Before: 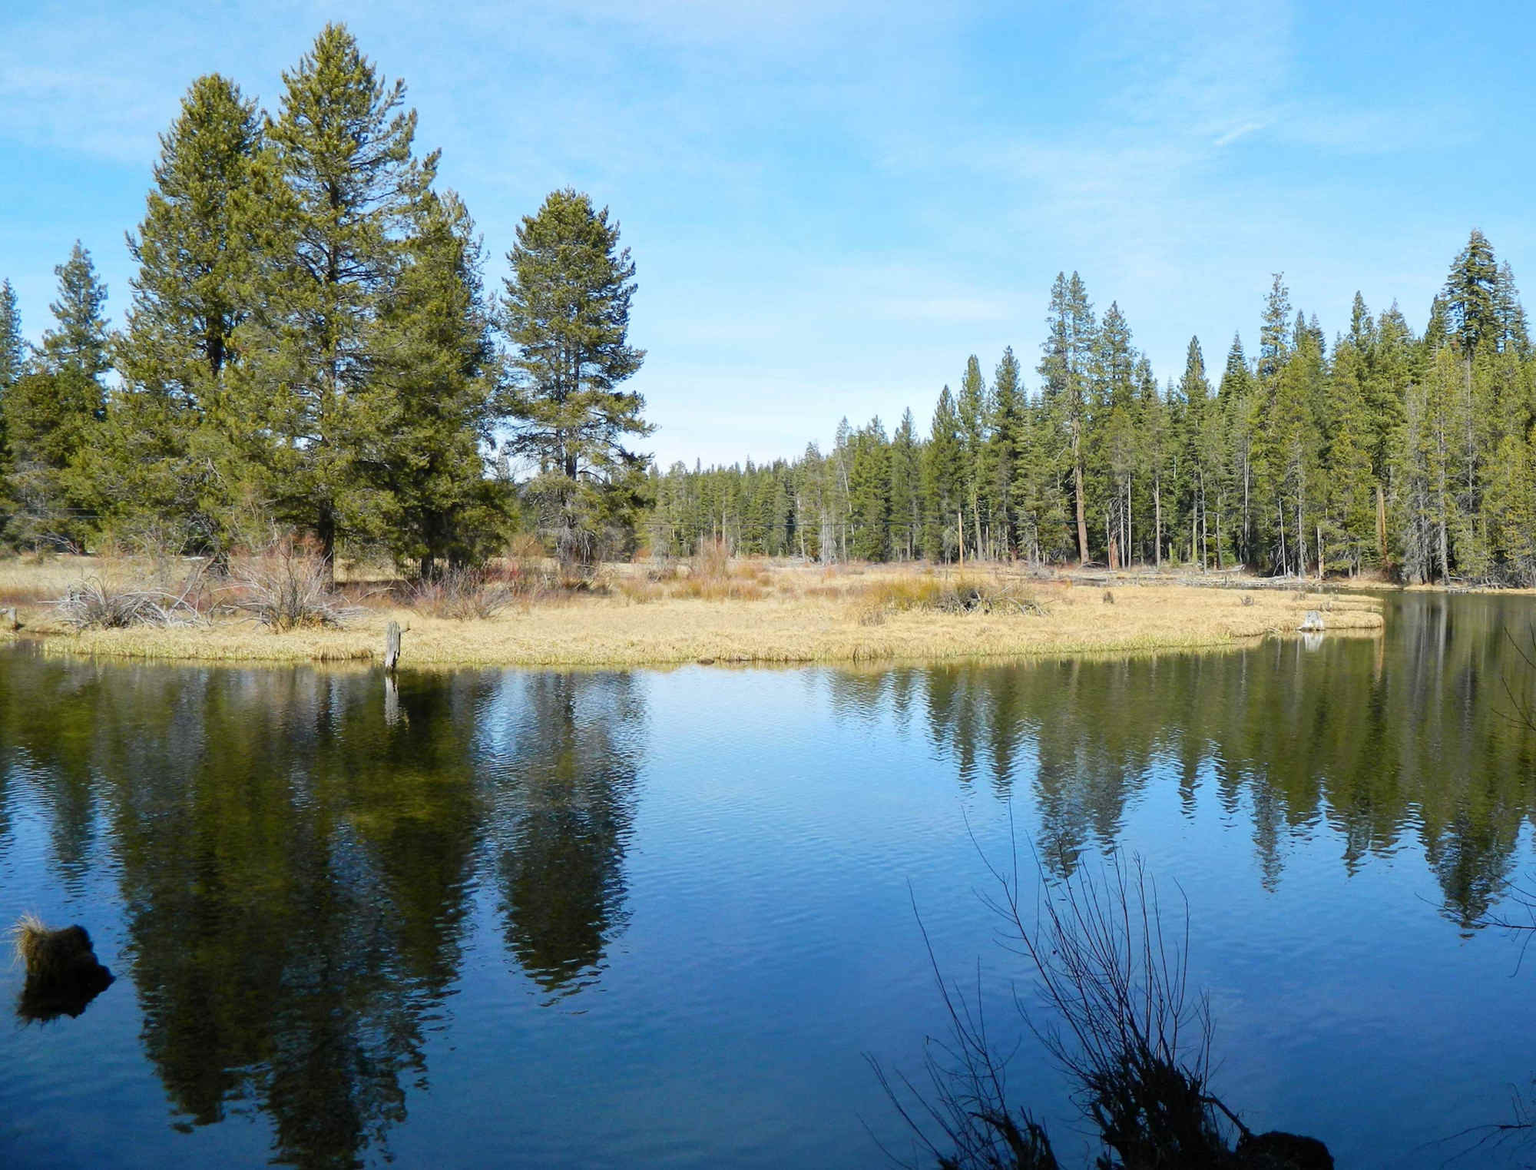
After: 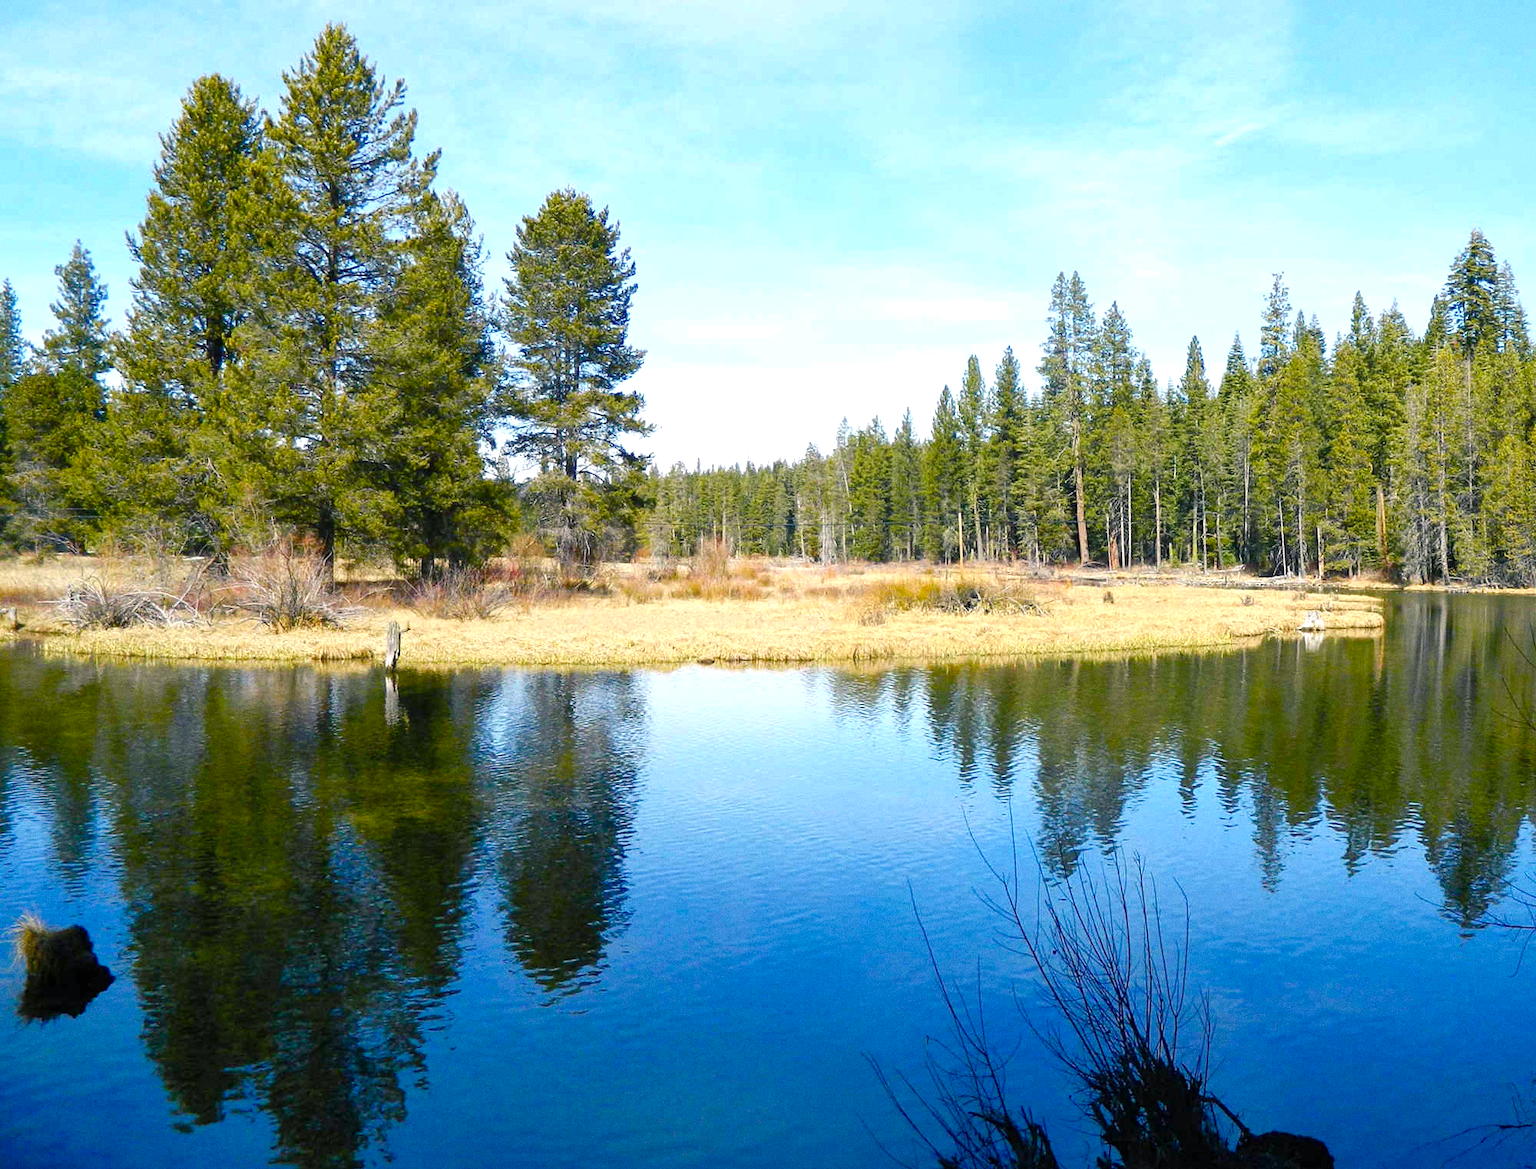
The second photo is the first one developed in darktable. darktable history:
shadows and highlights: shadows 43.06, highlights 6.94
color balance rgb: shadows lift › chroma 4.21%, shadows lift › hue 252.22°, highlights gain › chroma 1.36%, highlights gain › hue 50.24°, perceptual saturation grading › mid-tones 6.33%, perceptual saturation grading › shadows 72.44%, perceptual brilliance grading › highlights 11.59%, contrast 5.05%
grain: coarseness 0.09 ISO
